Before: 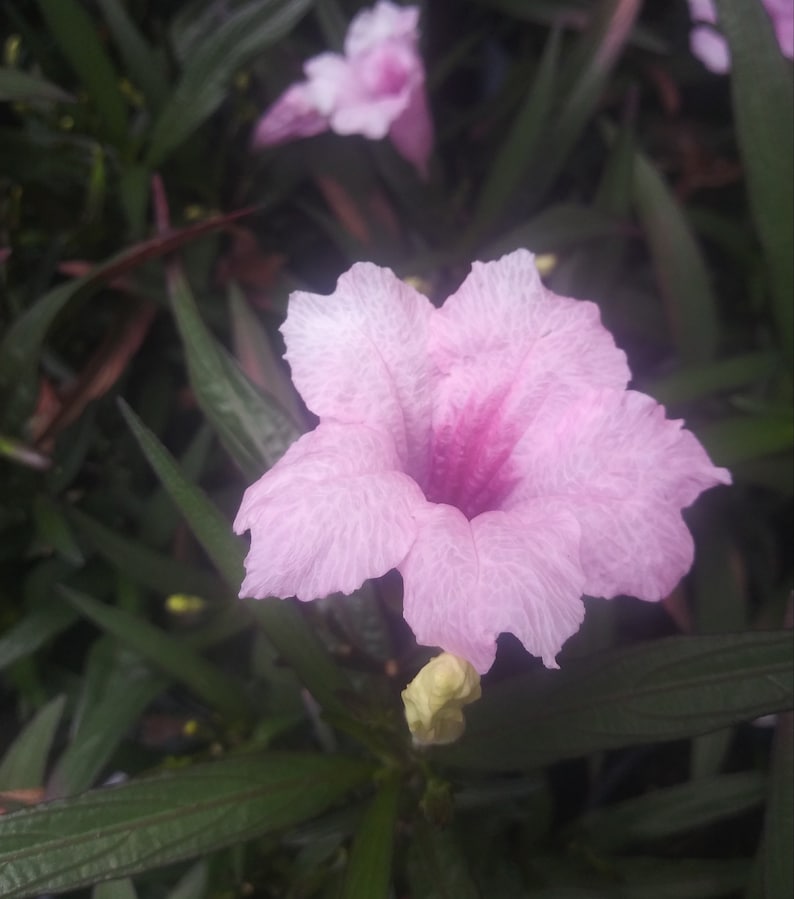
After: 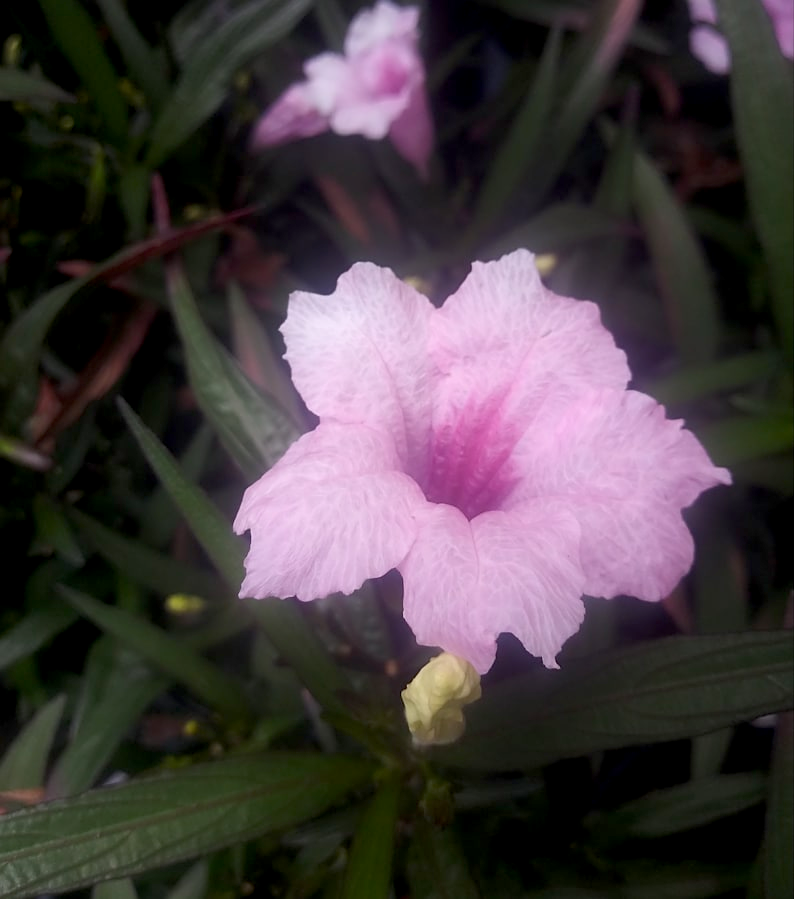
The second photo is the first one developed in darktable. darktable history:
exposure: black level correction 0.01, exposure 0.011 EV, compensate highlight preservation false
sharpen: radius 1.967
contrast equalizer: octaves 7, y [[0.502, 0.505, 0.512, 0.529, 0.564, 0.588], [0.5 ×6], [0.502, 0.505, 0.512, 0.529, 0.564, 0.588], [0, 0.001, 0.001, 0.004, 0.008, 0.011], [0, 0.001, 0.001, 0.004, 0.008, 0.011]], mix -1
